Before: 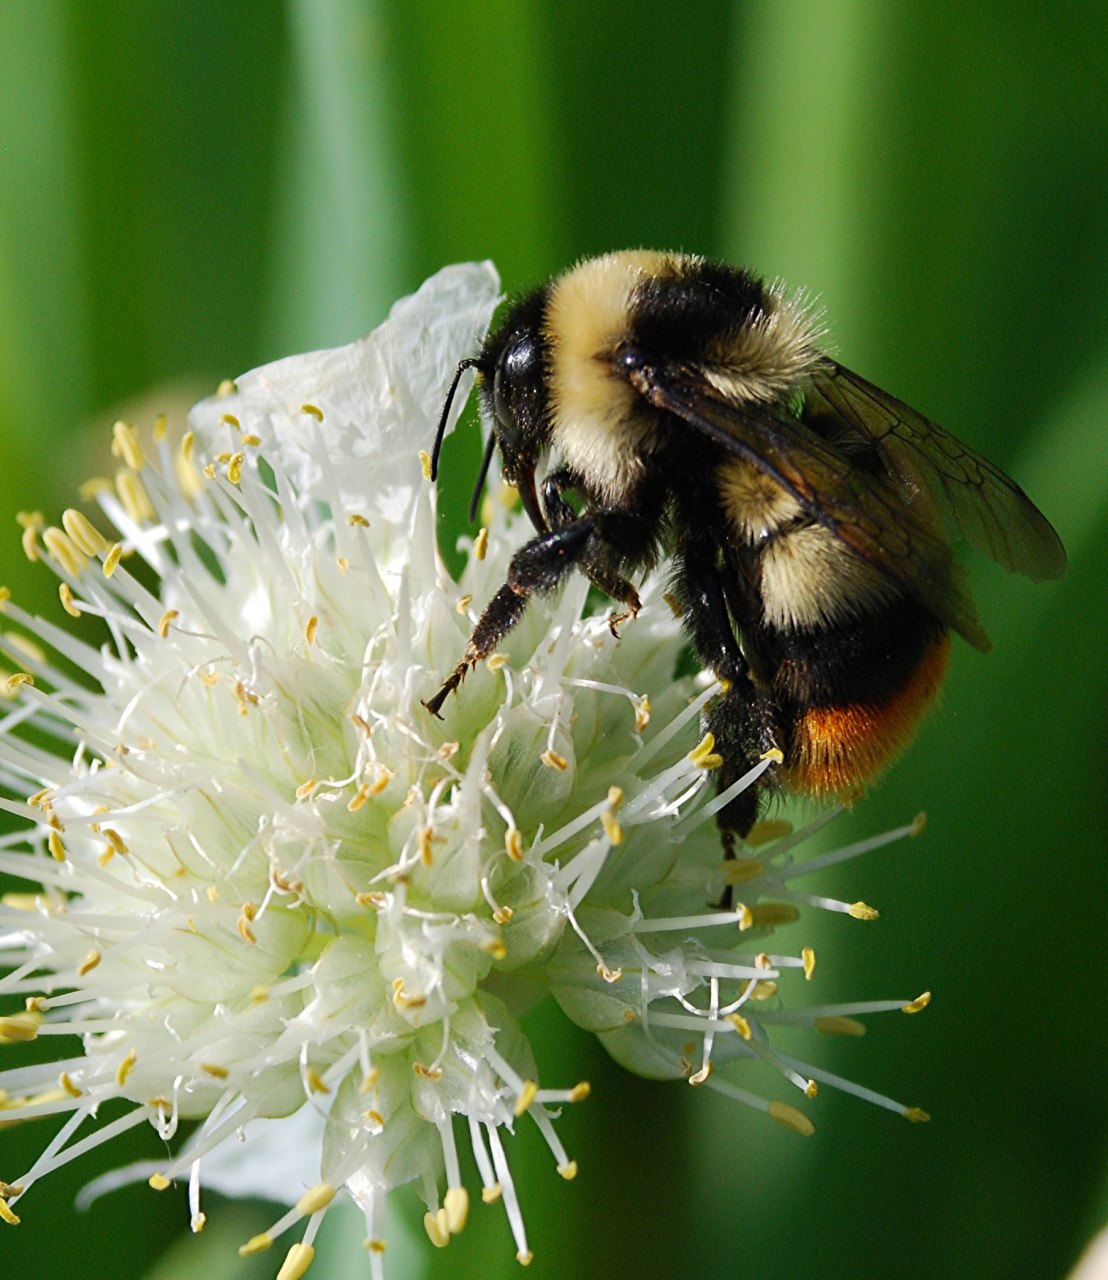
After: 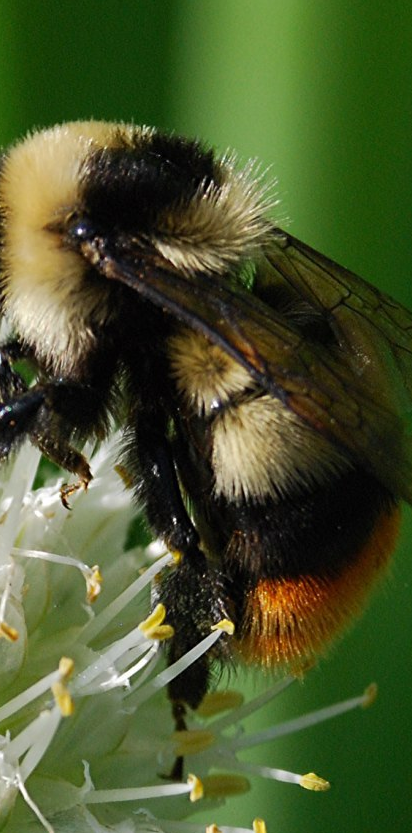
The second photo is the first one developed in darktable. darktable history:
crop and rotate: left 49.598%, top 10.099%, right 13.184%, bottom 24.804%
